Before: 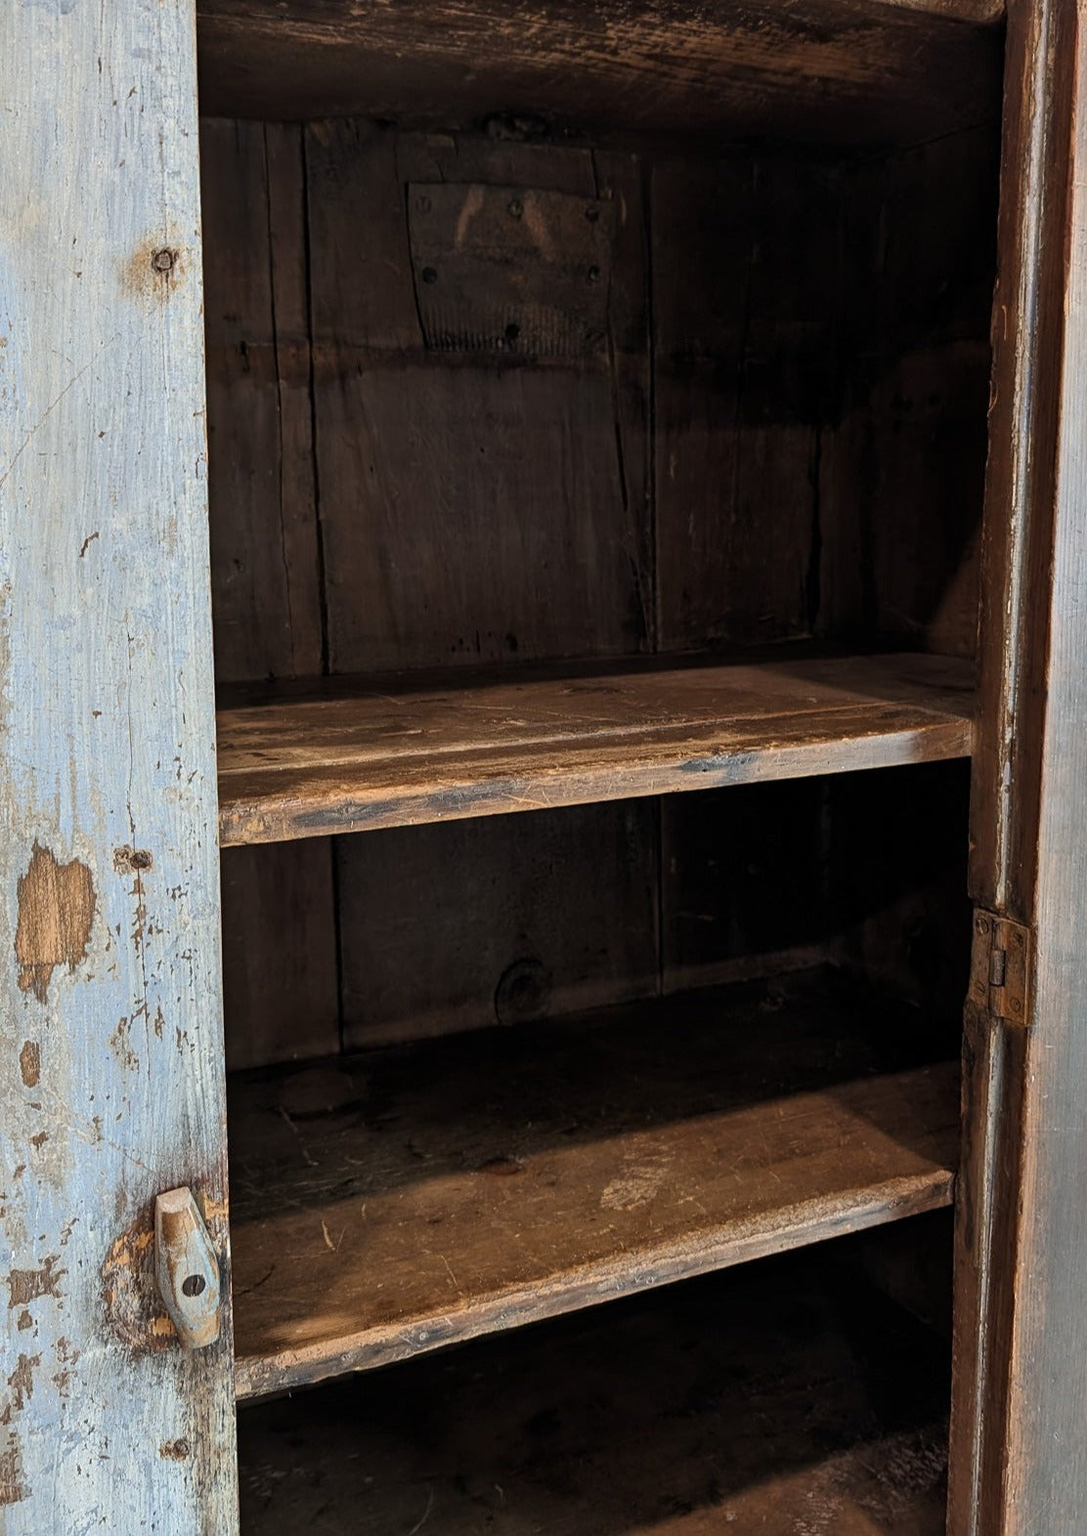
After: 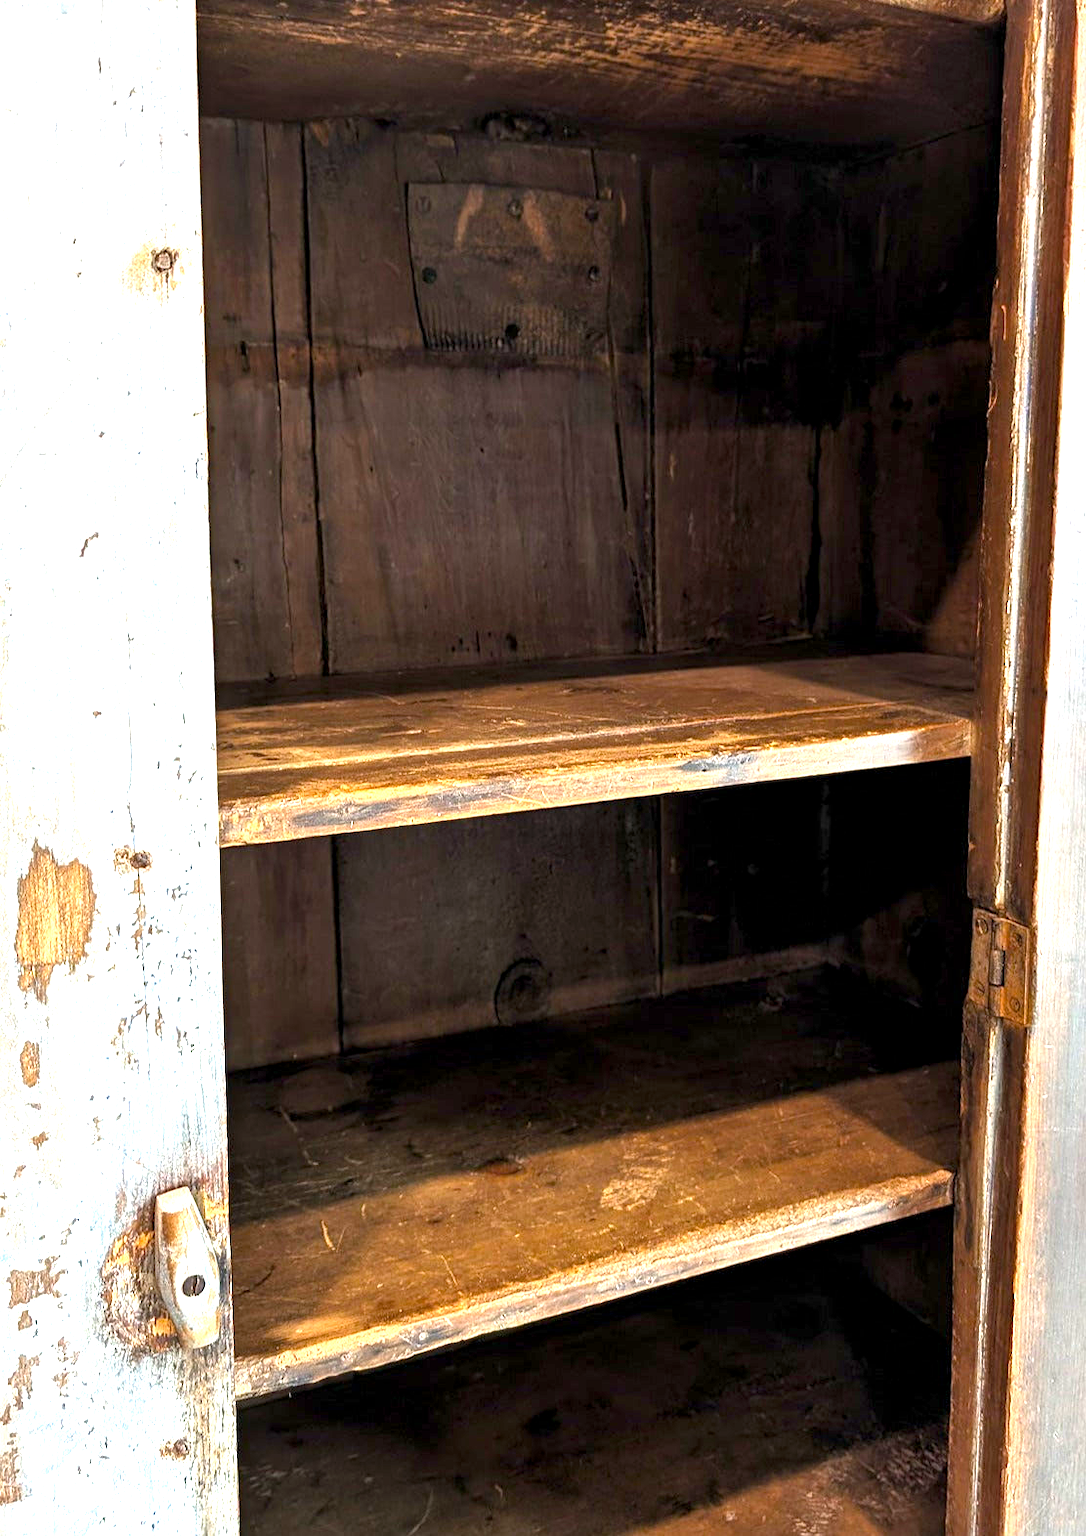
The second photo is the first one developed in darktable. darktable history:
exposure: black level correction 0.001, exposure 1.646 EV, compensate exposure bias true, compensate highlight preservation false
color balance rgb: perceptual saturation grading › global saturation 20%, global vibrance 20%
